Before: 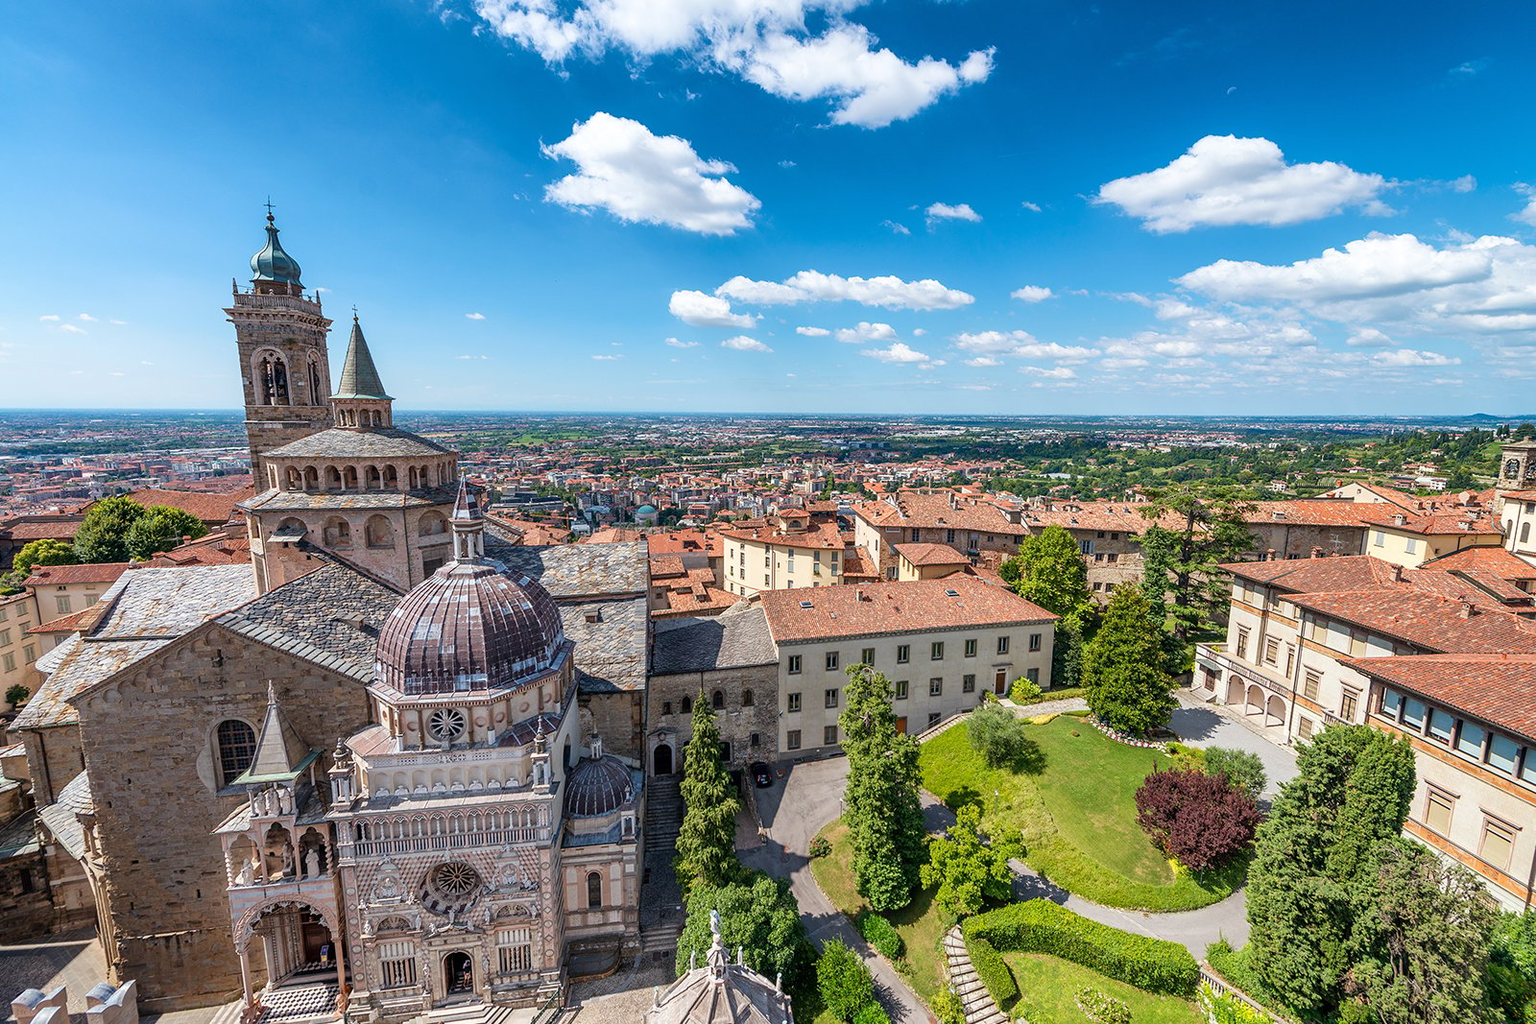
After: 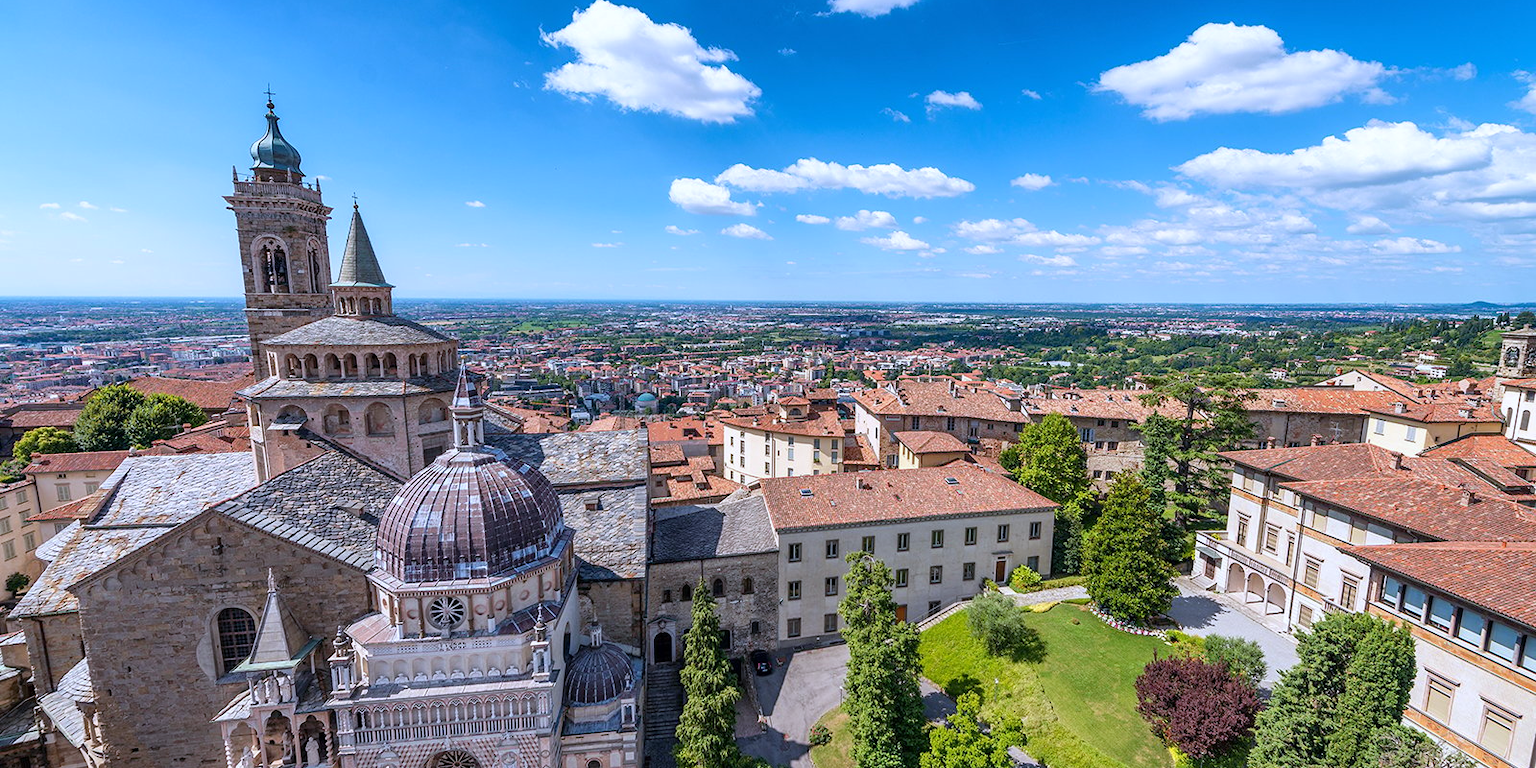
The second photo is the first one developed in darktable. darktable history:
crop: top 11.038%, bottom 13.962%
white balance: red 0.967, blue 1.119, emerald 0.756
